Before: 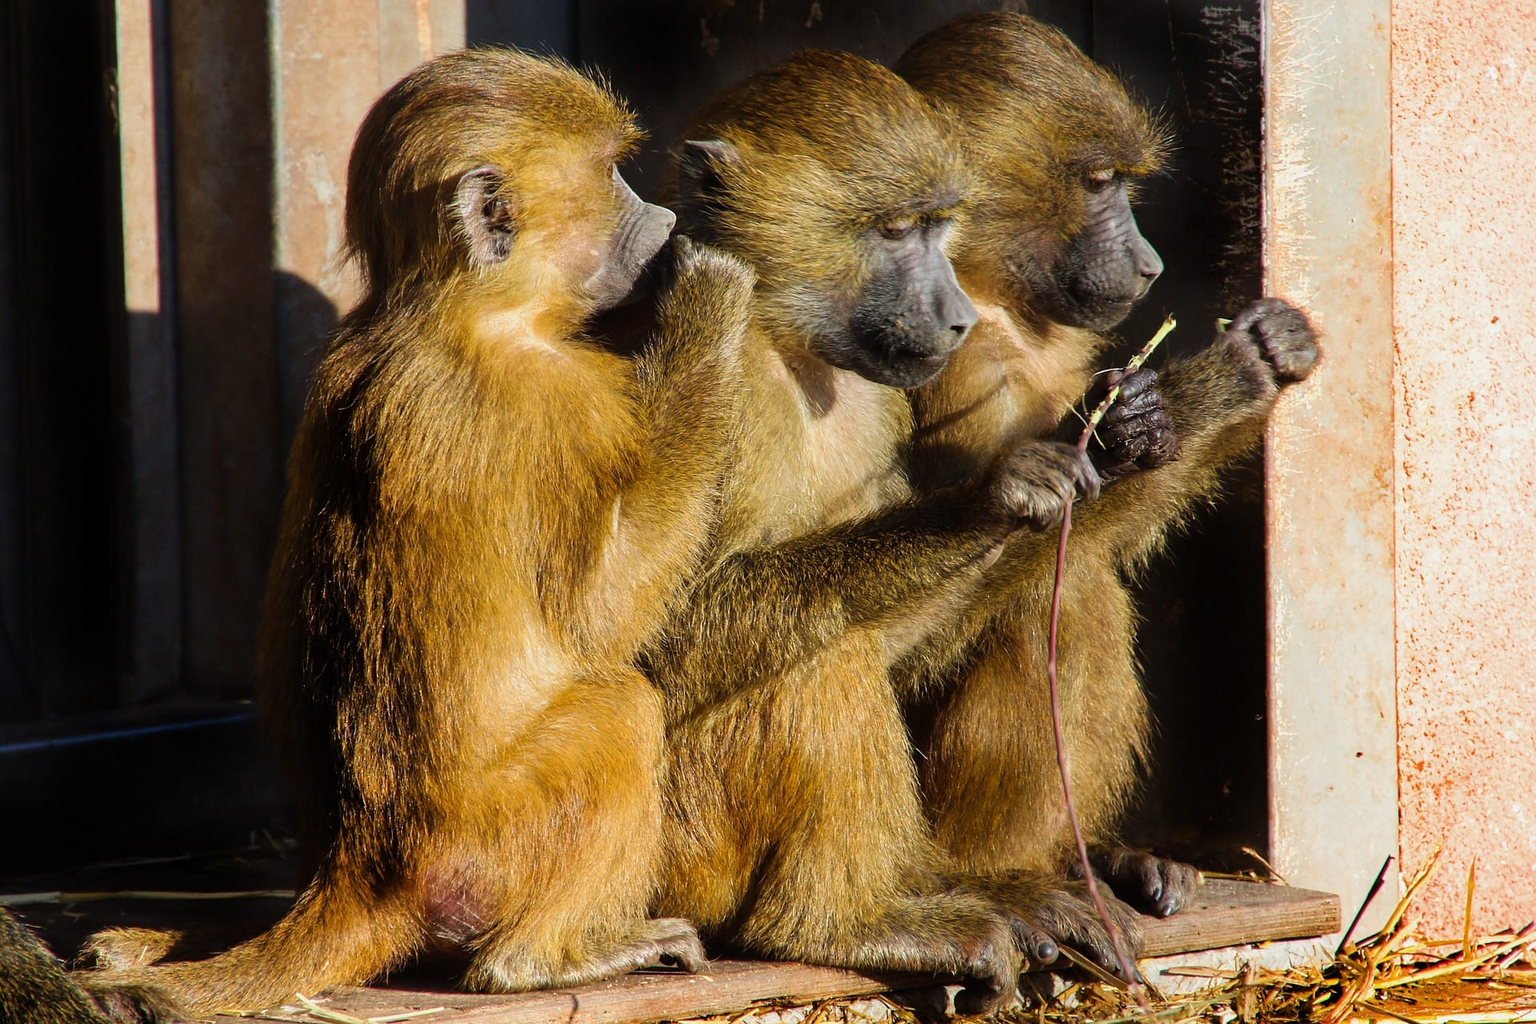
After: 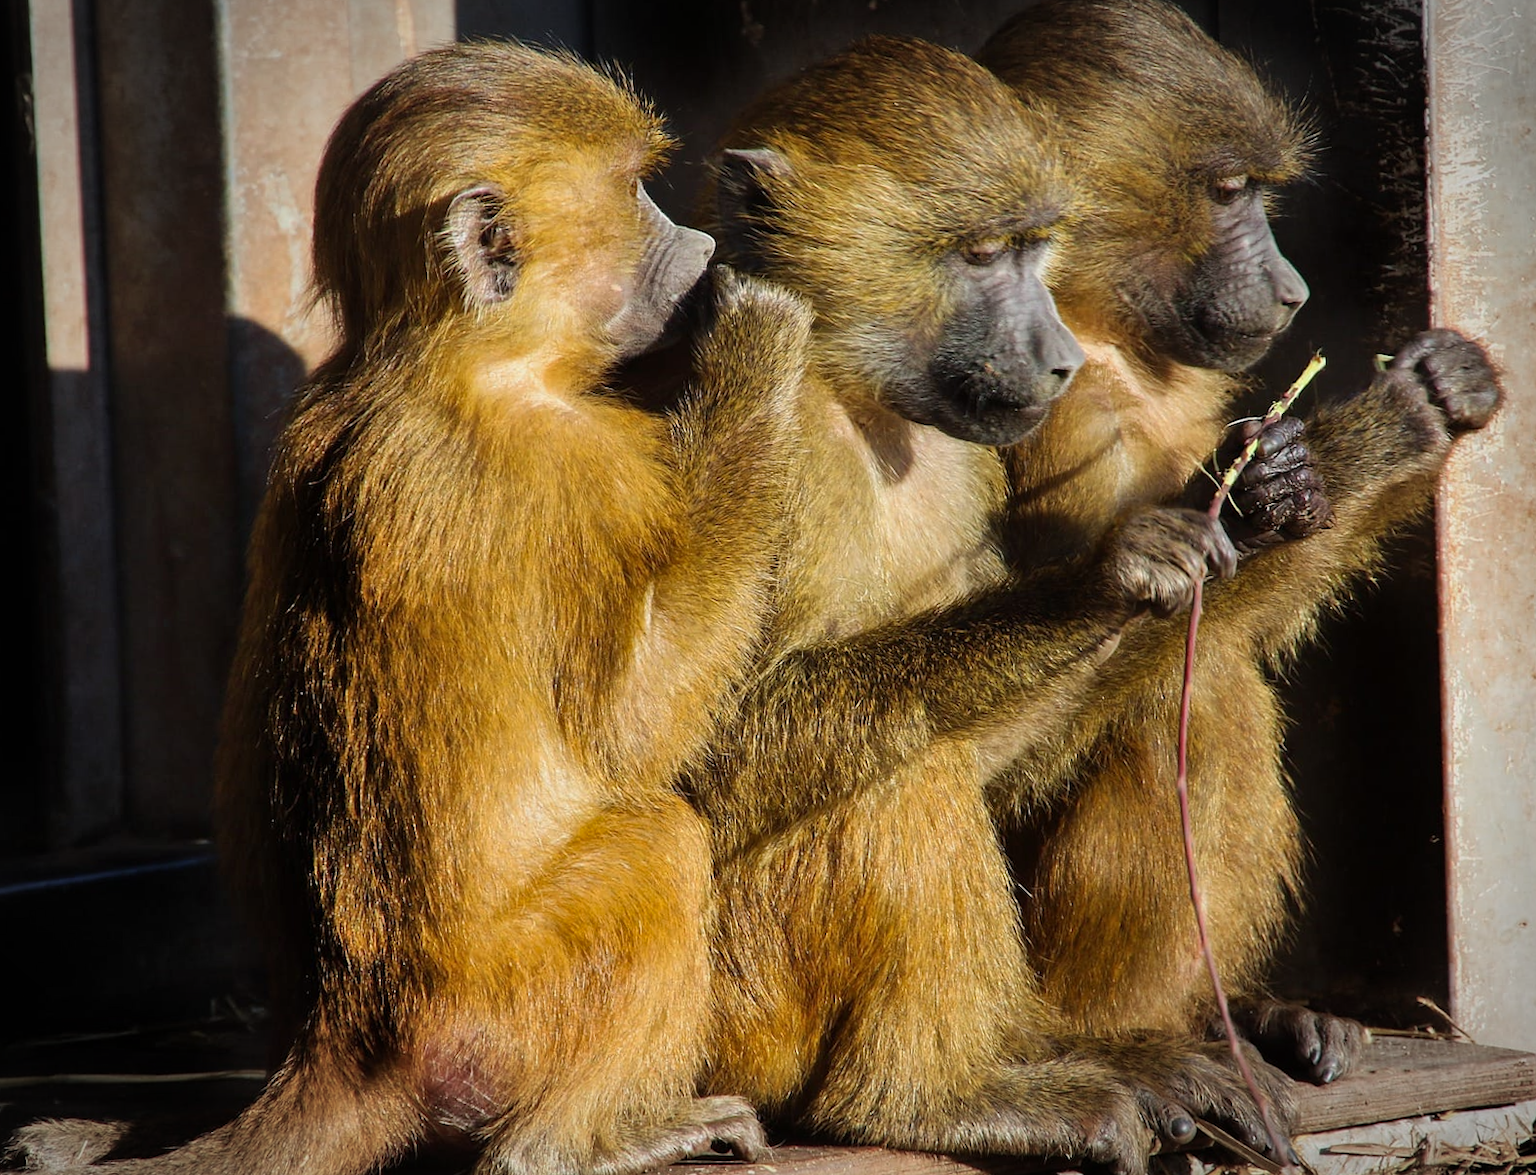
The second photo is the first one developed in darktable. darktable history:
vignetting: automatic ratio true
crop and rotate: angle 1°, left 4.281%, top 0.642%, right 11.383%, bottom 2.486%
shadows and highlights: shadows 24.5, highlights -78.15, soften with gaussian
